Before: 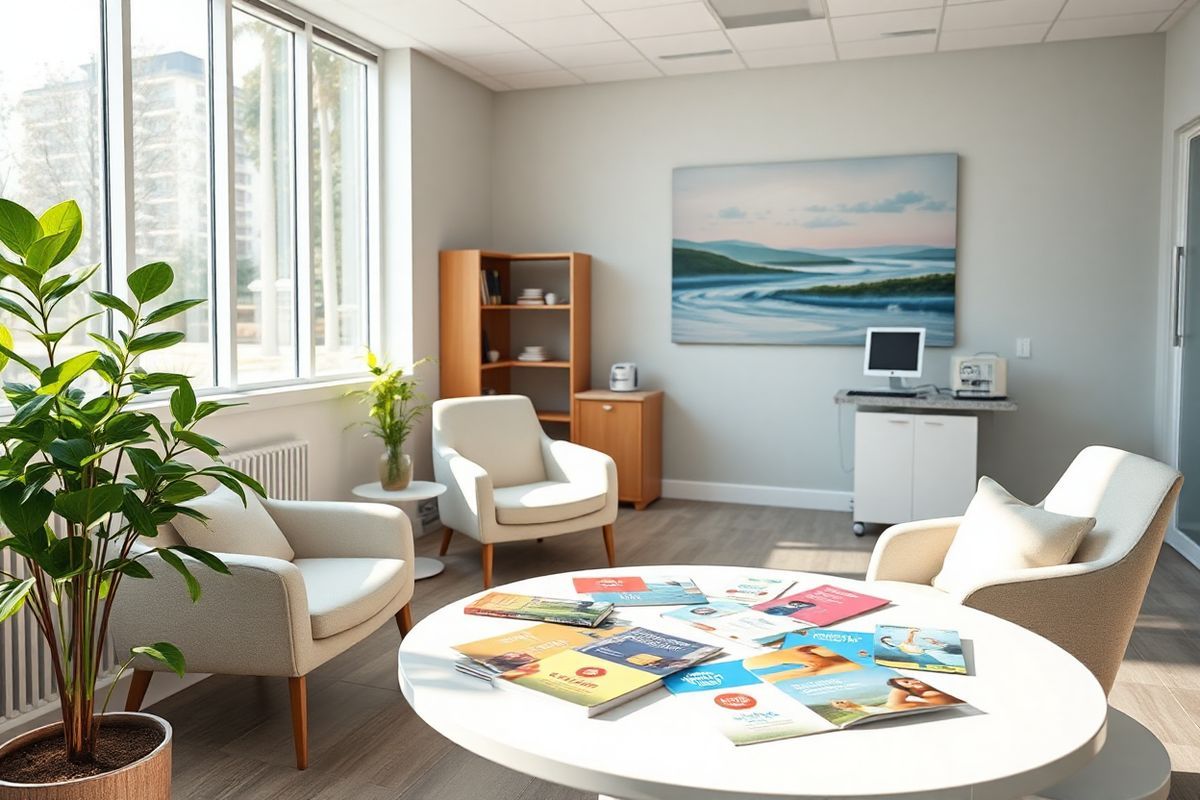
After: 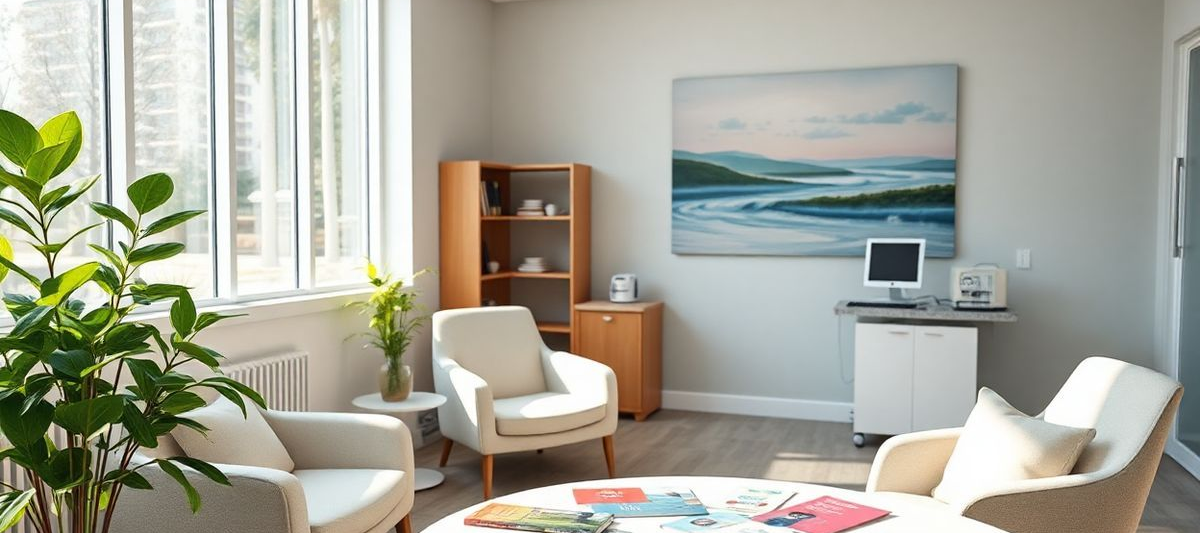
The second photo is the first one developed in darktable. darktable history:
crop: top 11.154%, bottom 22.1%
